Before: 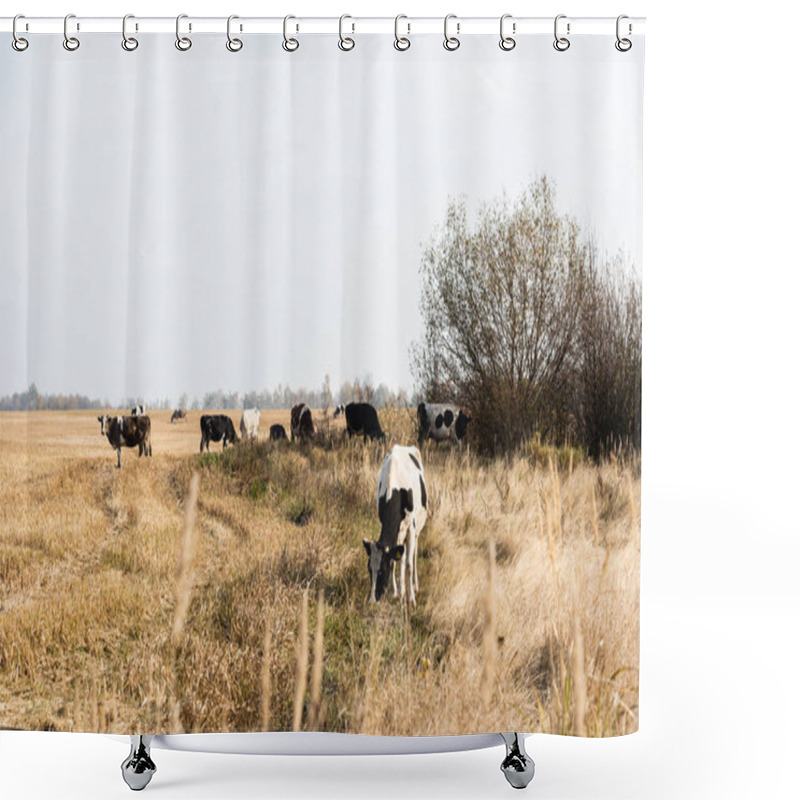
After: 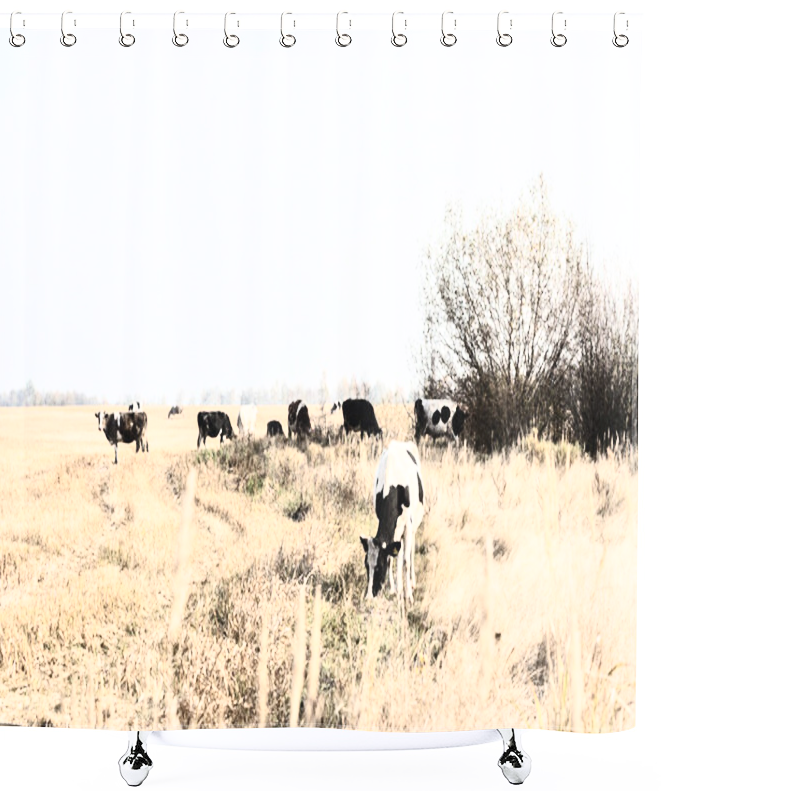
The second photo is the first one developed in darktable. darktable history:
tone equalizer: -8 EV 0.002 EV, -7 EV -0.015 EV, -6 EV 0.03 EV, -5 EV 0.047 EV, -4 EV 0.296 EV, -3 EV 0.678 EV, -2 EV 0.555 EV, -1 EV 0.206 EV, +0 EV 0.051 EV, luminance estimator HSV value / RGB max
crop: left 0.413%, top 0.582%, right 0.181%, bottom 0.54%
contrast brightness saturation: contrast 0.568, brightness 0.571, saturation -0.337
